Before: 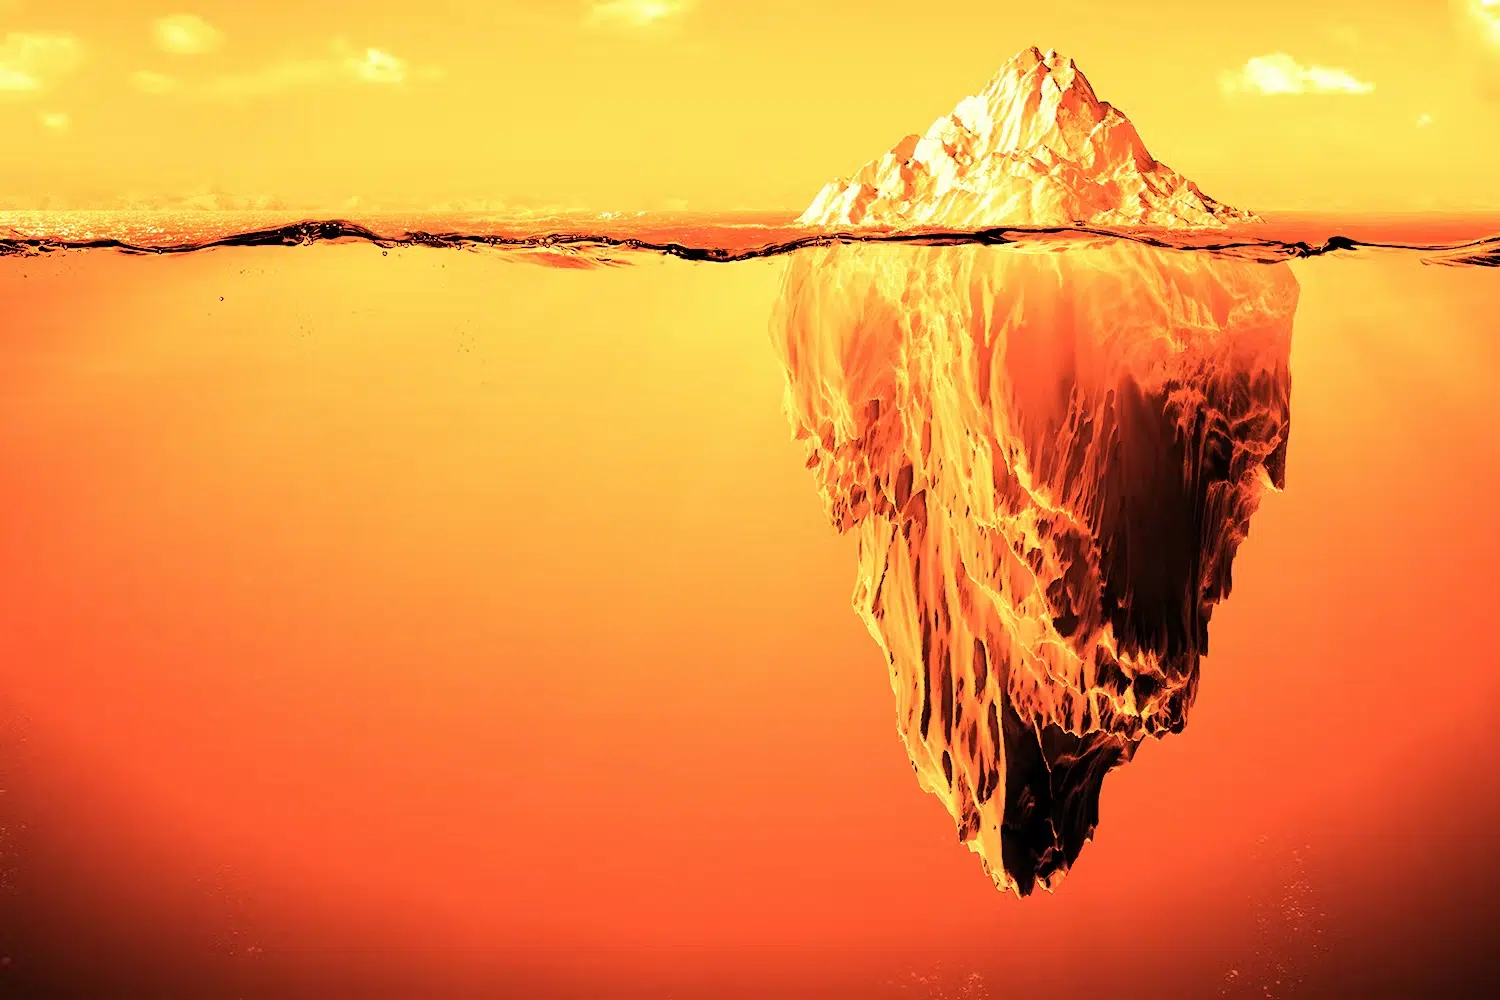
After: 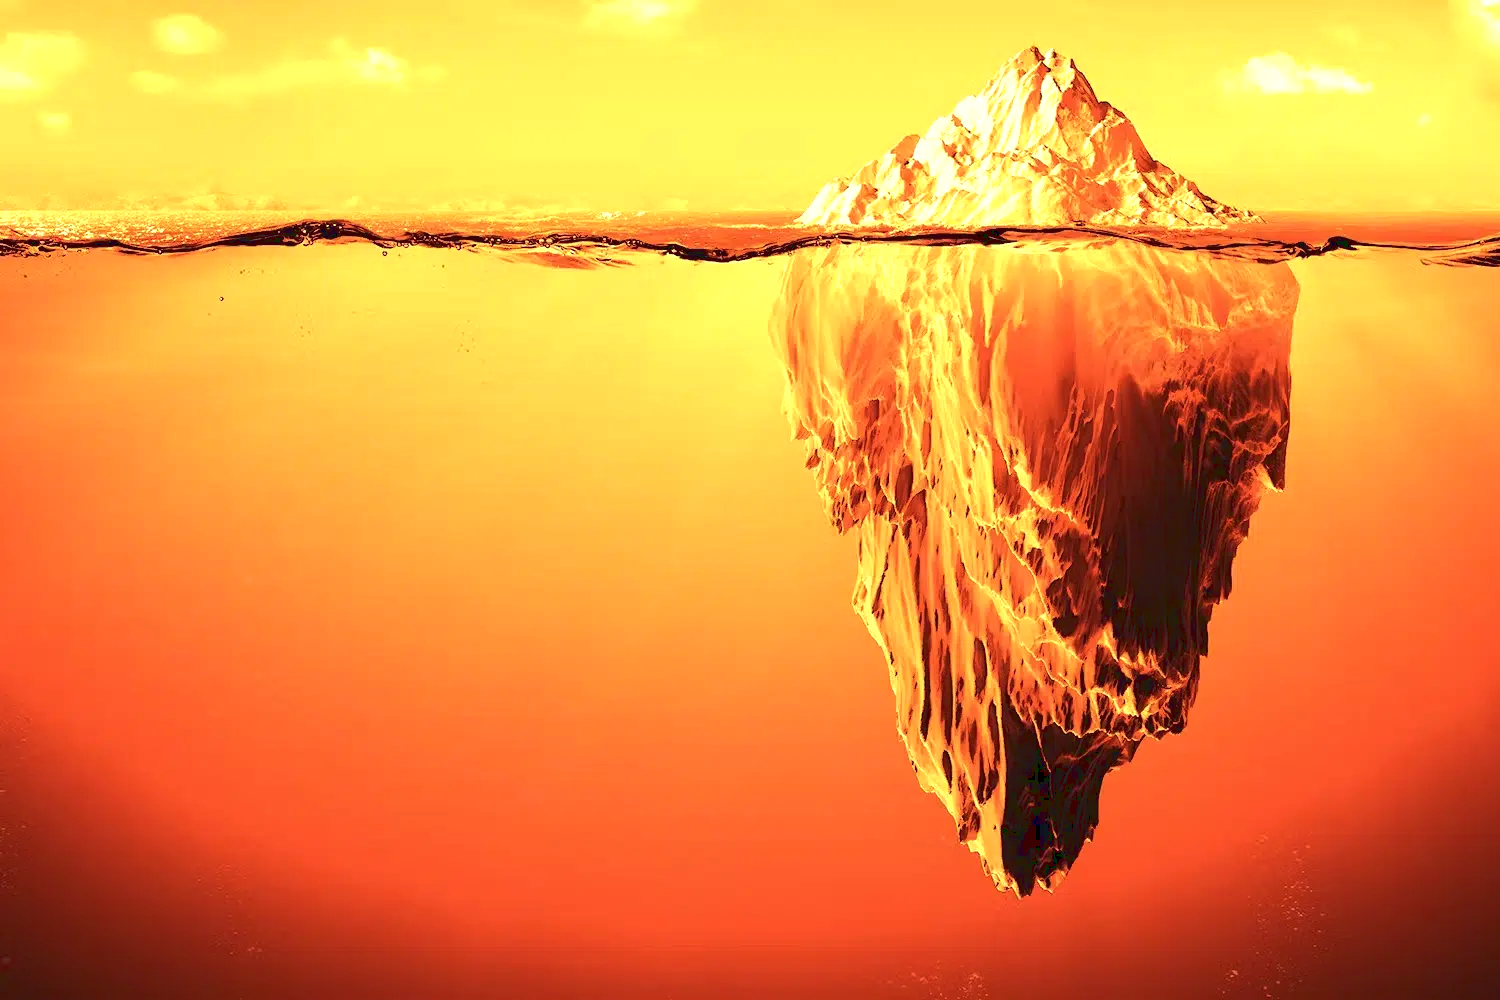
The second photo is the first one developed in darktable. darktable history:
tone curve: curves: ch0 [(0, 0.081) (0.483, 0.453) (0.881, 0.992)]
color zones: curves: ch1 [(0, 0.513) (0.143, 0.524) (0.286, 0.511) (0.429, 0.506) (0.571, 0.503) (0.714, 0.503) (0.857, 0.508) (1, 0.513)]
